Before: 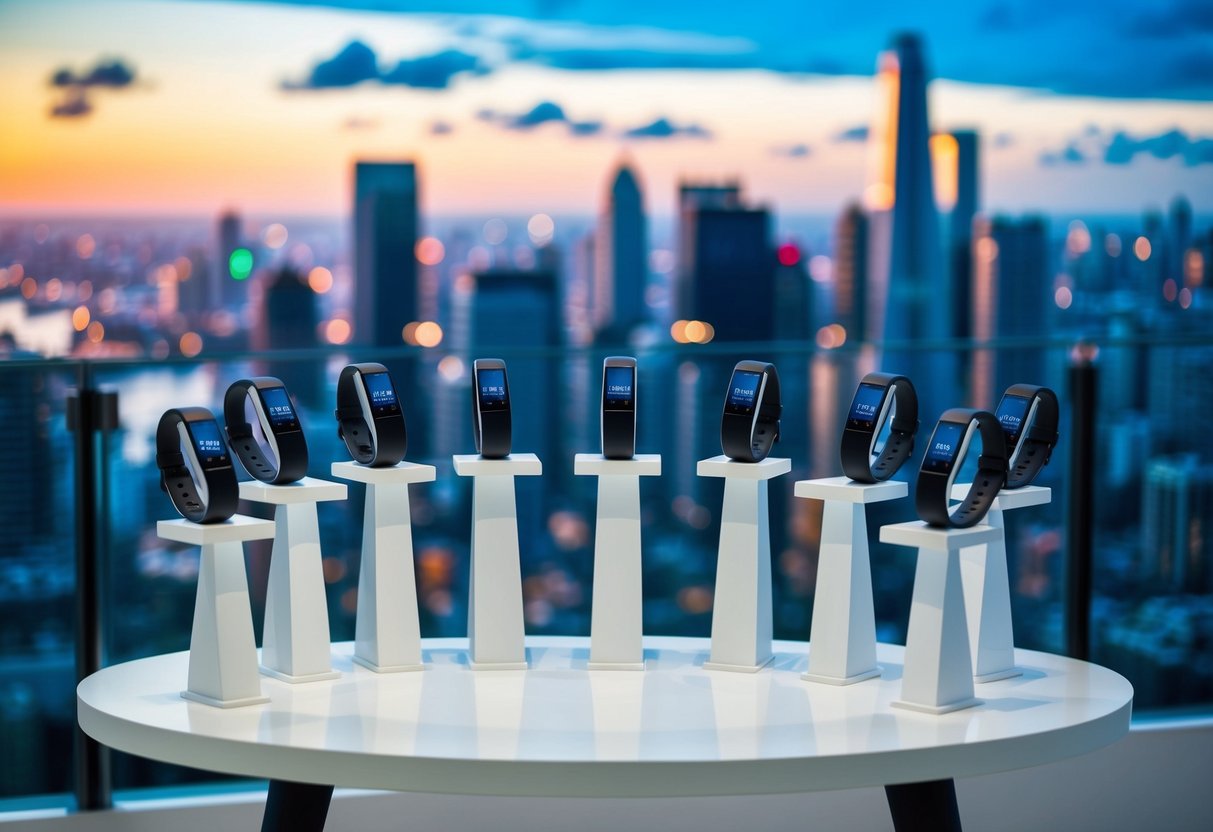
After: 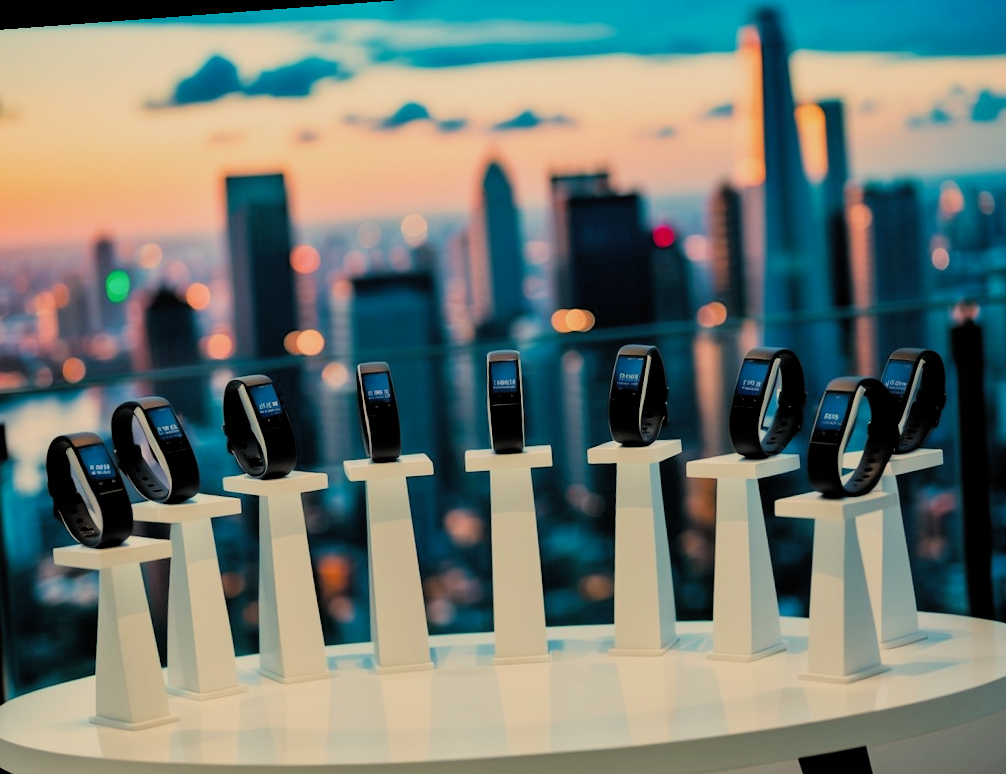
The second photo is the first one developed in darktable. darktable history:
rotate and perspective: rotation -4.25°, automatic cropping off
white balance: red 1.123, blue 0.83
filmic rgb: black relative exposure -4.58 EV, white relative exposure 4.8 EV, threshold 3 EV, hardness 2.36, latitude 36.07%, contrast 1.048, highlights saturation mix 1.32%, shadows ↔ highlights balance 1.25%, color science v4 (2020), enable highlight reconstruction true
crop: left 11.225%, top 5.381%, right 9.565%, bottom 10.314%
